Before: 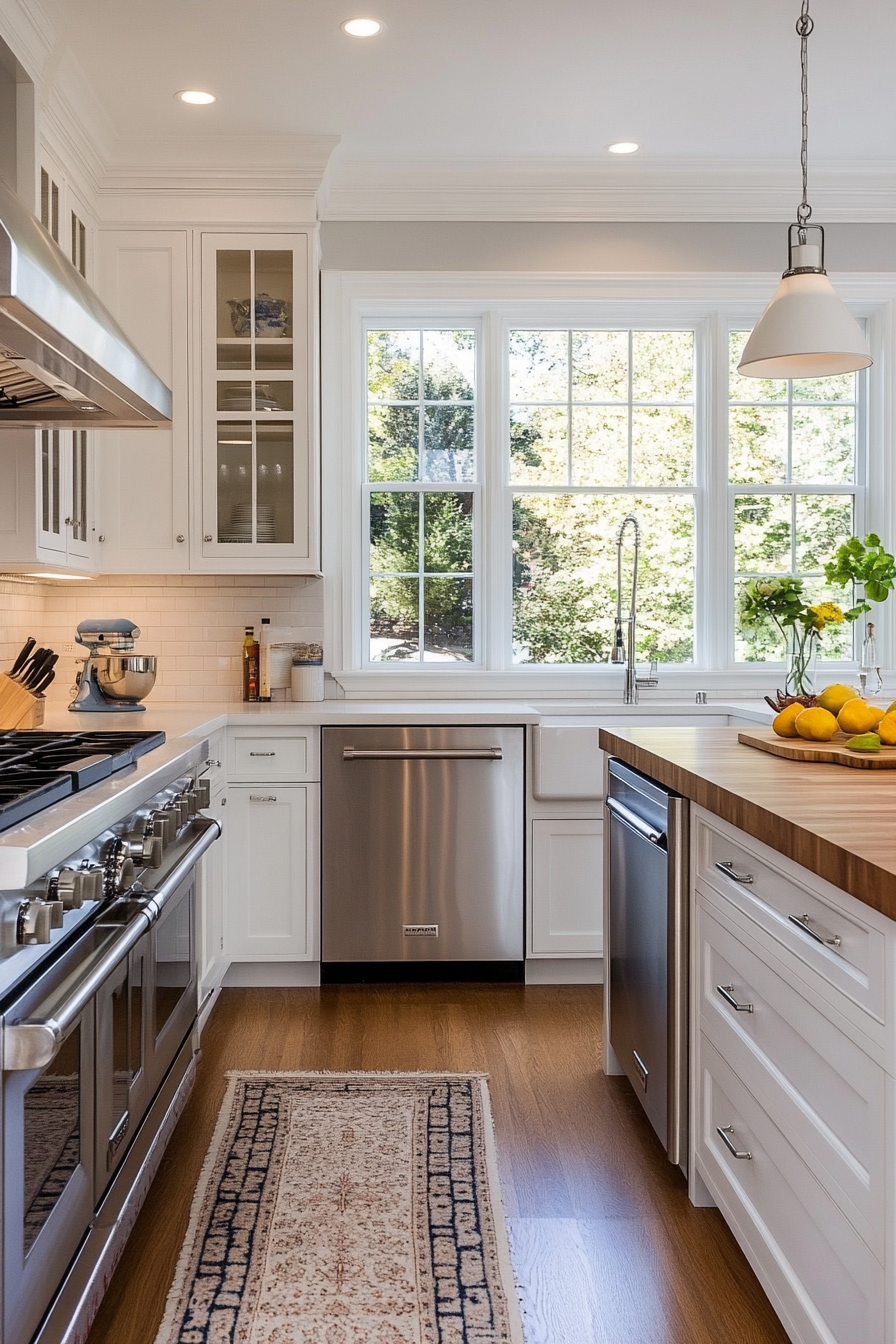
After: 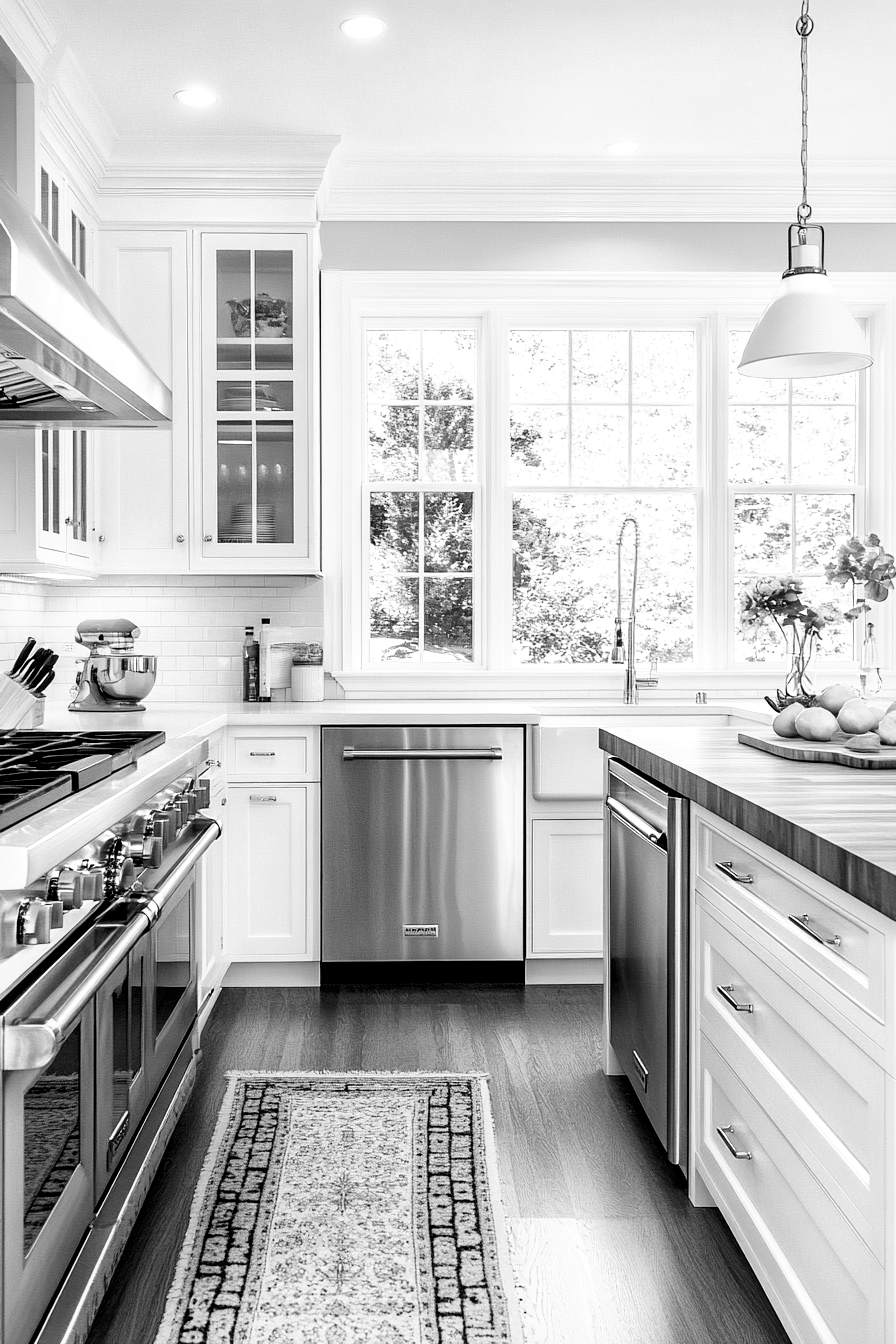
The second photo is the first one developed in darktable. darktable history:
exposure: black level correction 0, exposure 0.5 EV, compensate highlight preservation false
tone curve: curves: ch0 [(0, 0) (0.003, 0) (0.011, 0.001) (0.025, 0.002) (0.044, 0.004) (0.069, 0.006) (0.1, 0.009) (0.136, 0.03) (0.177, 0.076) (0.224, 0.13) (0.277, 0.202) (0.335, 0.28) (0.399, 0.367) (0.468, 0.46) (0.543, 0.562) (0.623, 0.67) (0.709, 0.787) (0.801, 0.889) (0.898, 0.972) (1, 1)], preserve colors none
global tonemap: drago (1, 100), detail 1
contrast brightness saturation: saturation -1
velvia: strength 6%
